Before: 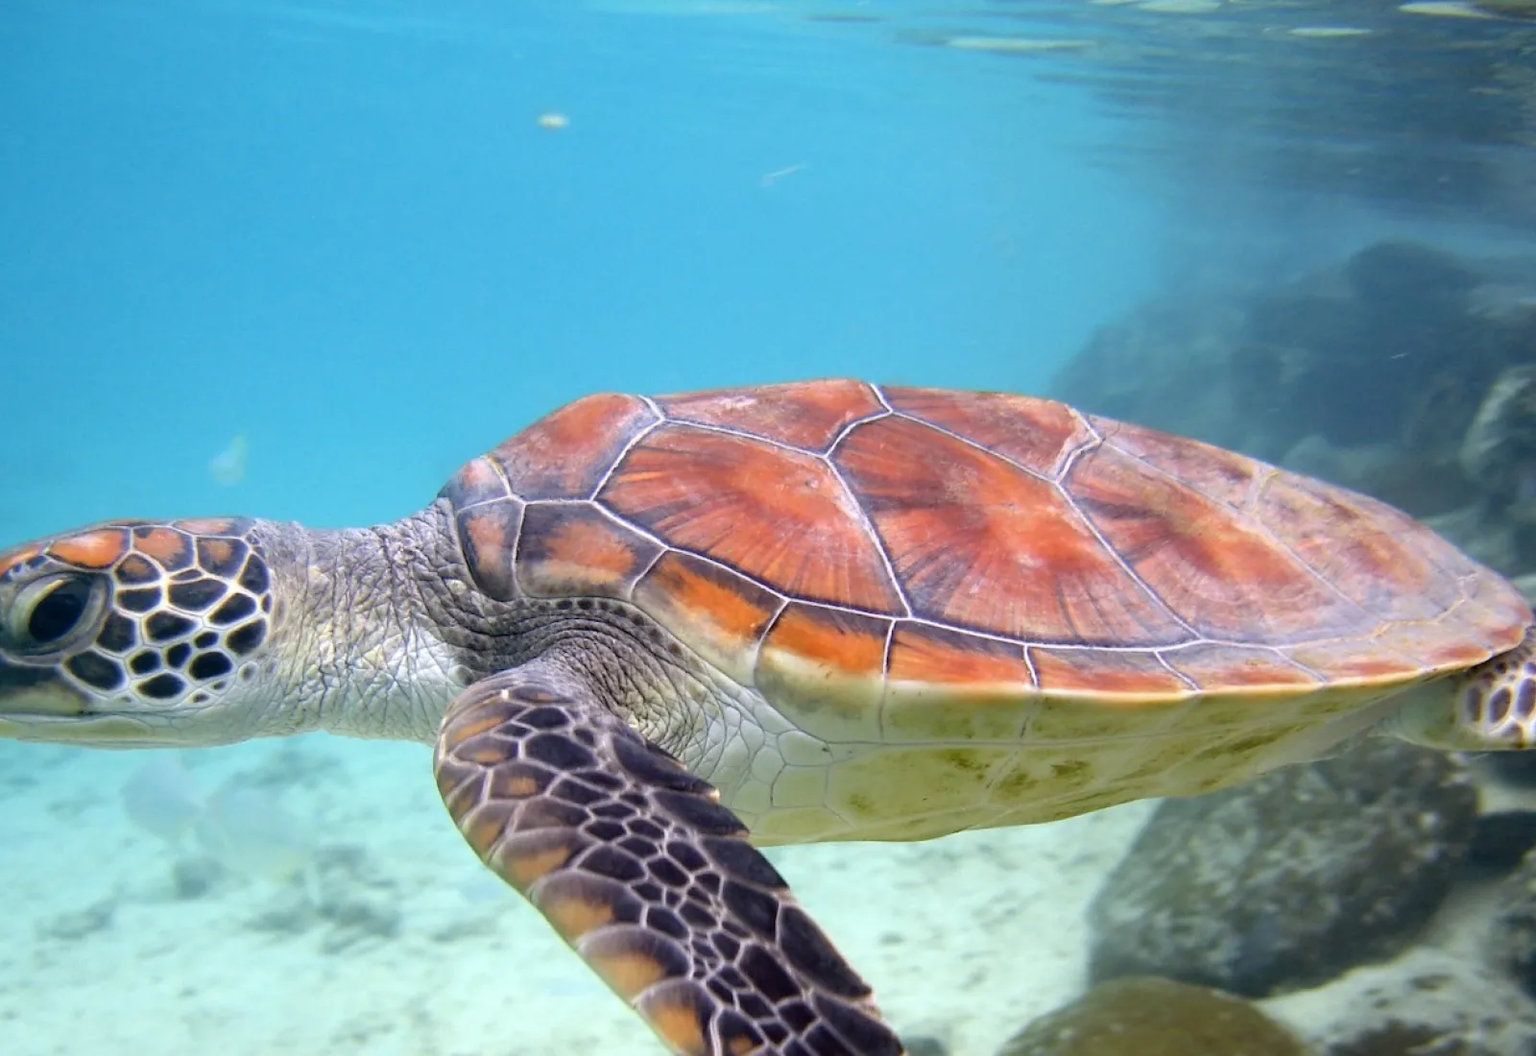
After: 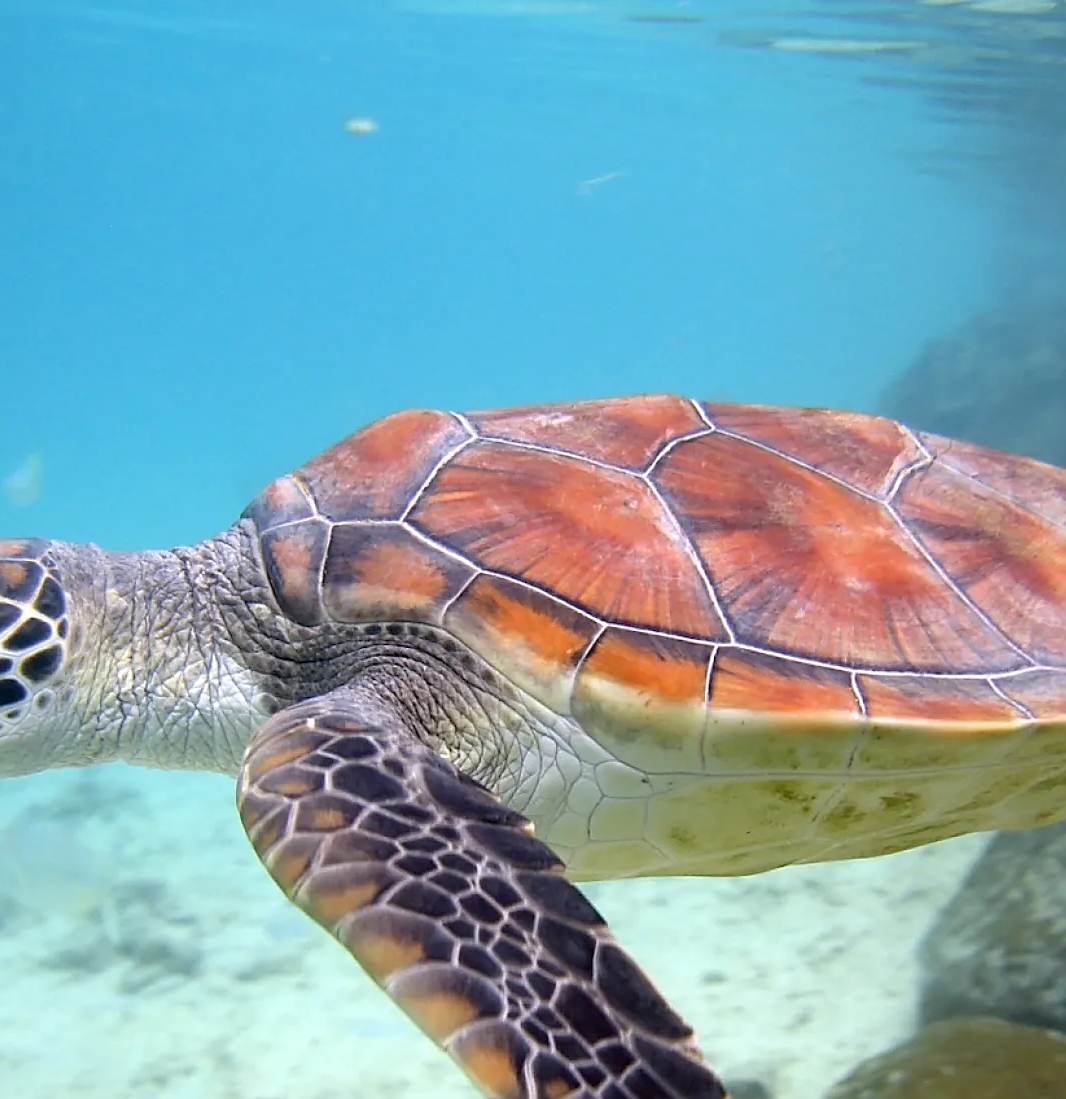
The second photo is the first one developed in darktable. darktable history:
sharpen: on, module defaults
crop and rotate: left 13.537%, right 19.796%
